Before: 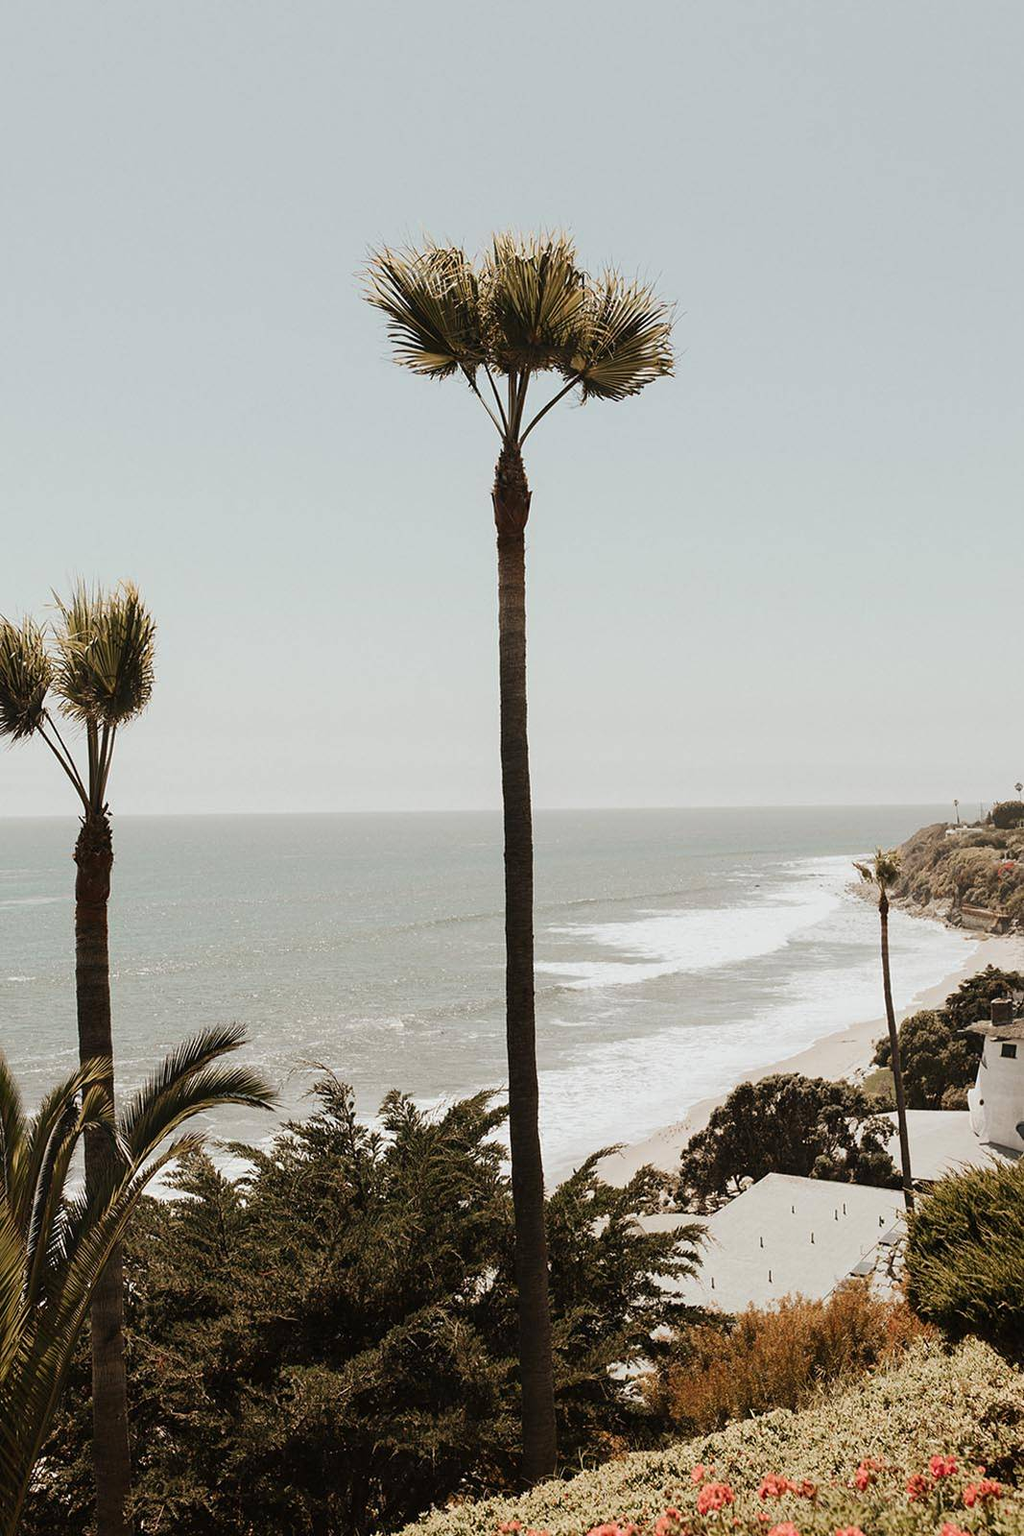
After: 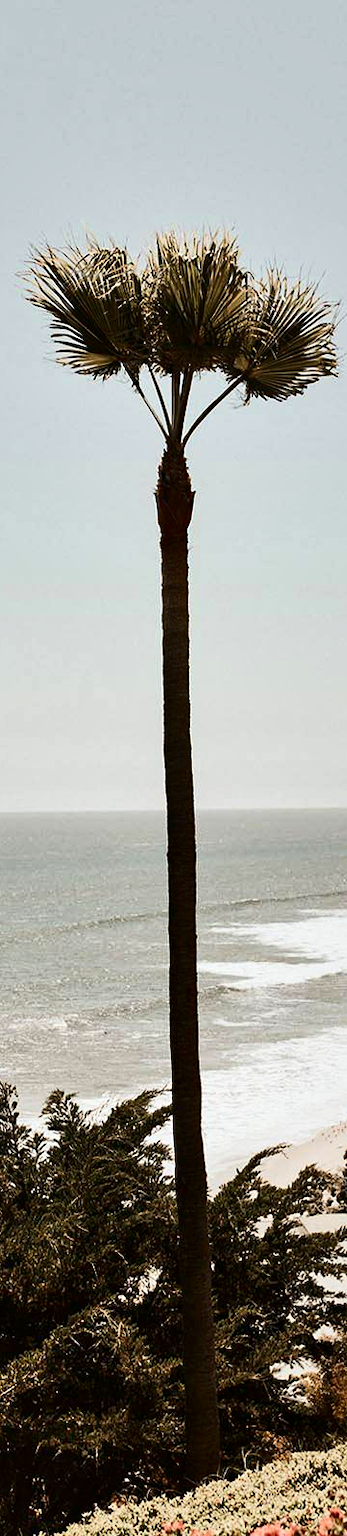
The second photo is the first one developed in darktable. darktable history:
crop: left 32.913%, right 33.121%
shadows and highlights: soften with gaussian
contrast brightness saturation: contrast 0.3
haze removal: compatibility mode true, adaptive false
local contrast: mode bilateral grid, contrast 20, coarseness 51, detail 119%, midtone range 0.2
sharpen: radius 5.327, amount 0.315, threshold 26.461
